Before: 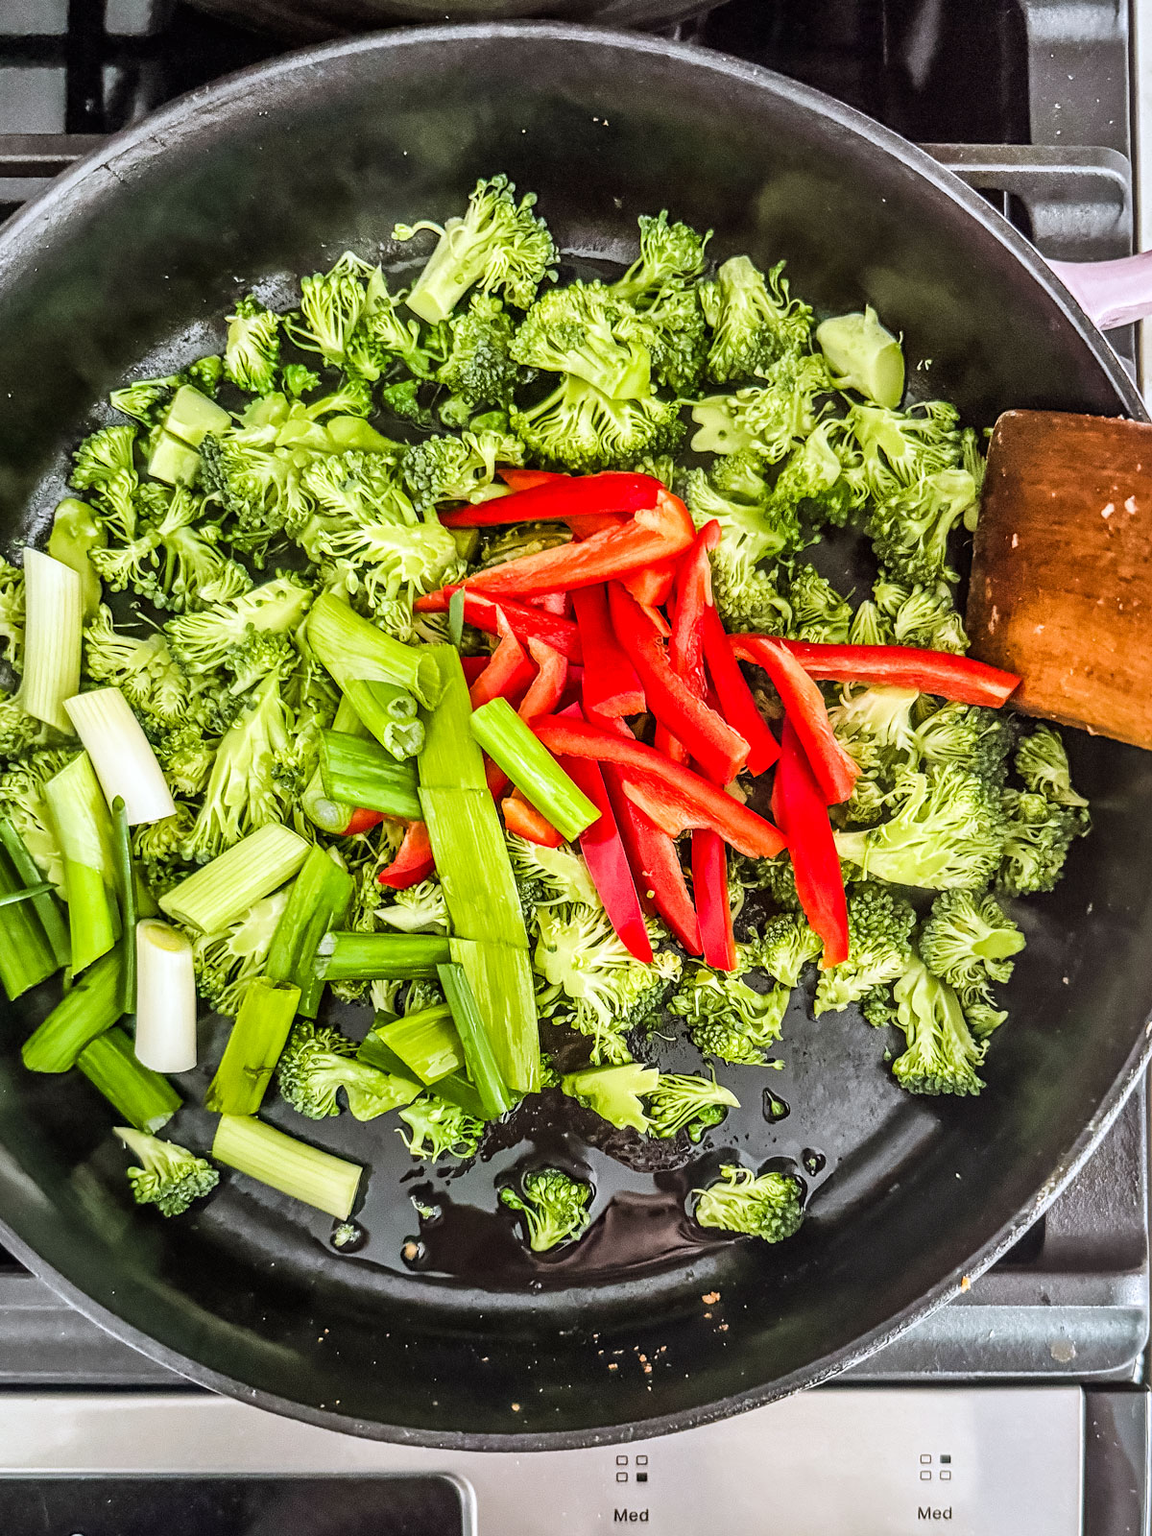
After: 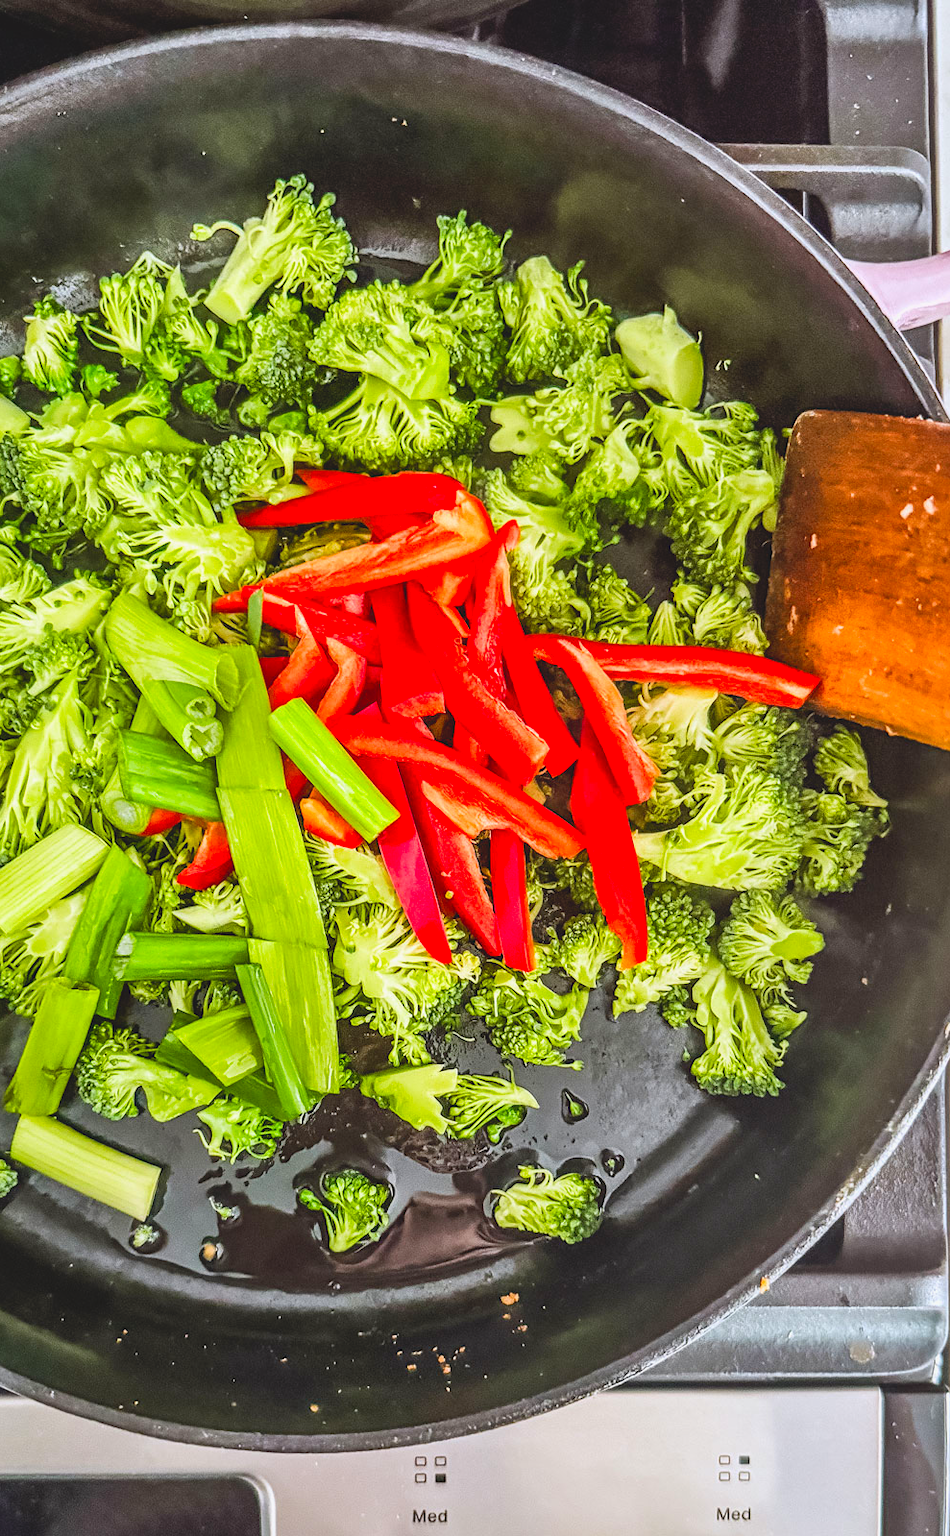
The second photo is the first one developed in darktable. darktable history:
contrast brightness saturation: contrast -0.19, saturation 0.19
crop: left 17.582%, bottom 0.031%
exposure: exposure 0.3 EV, compensate highlight preservation false
